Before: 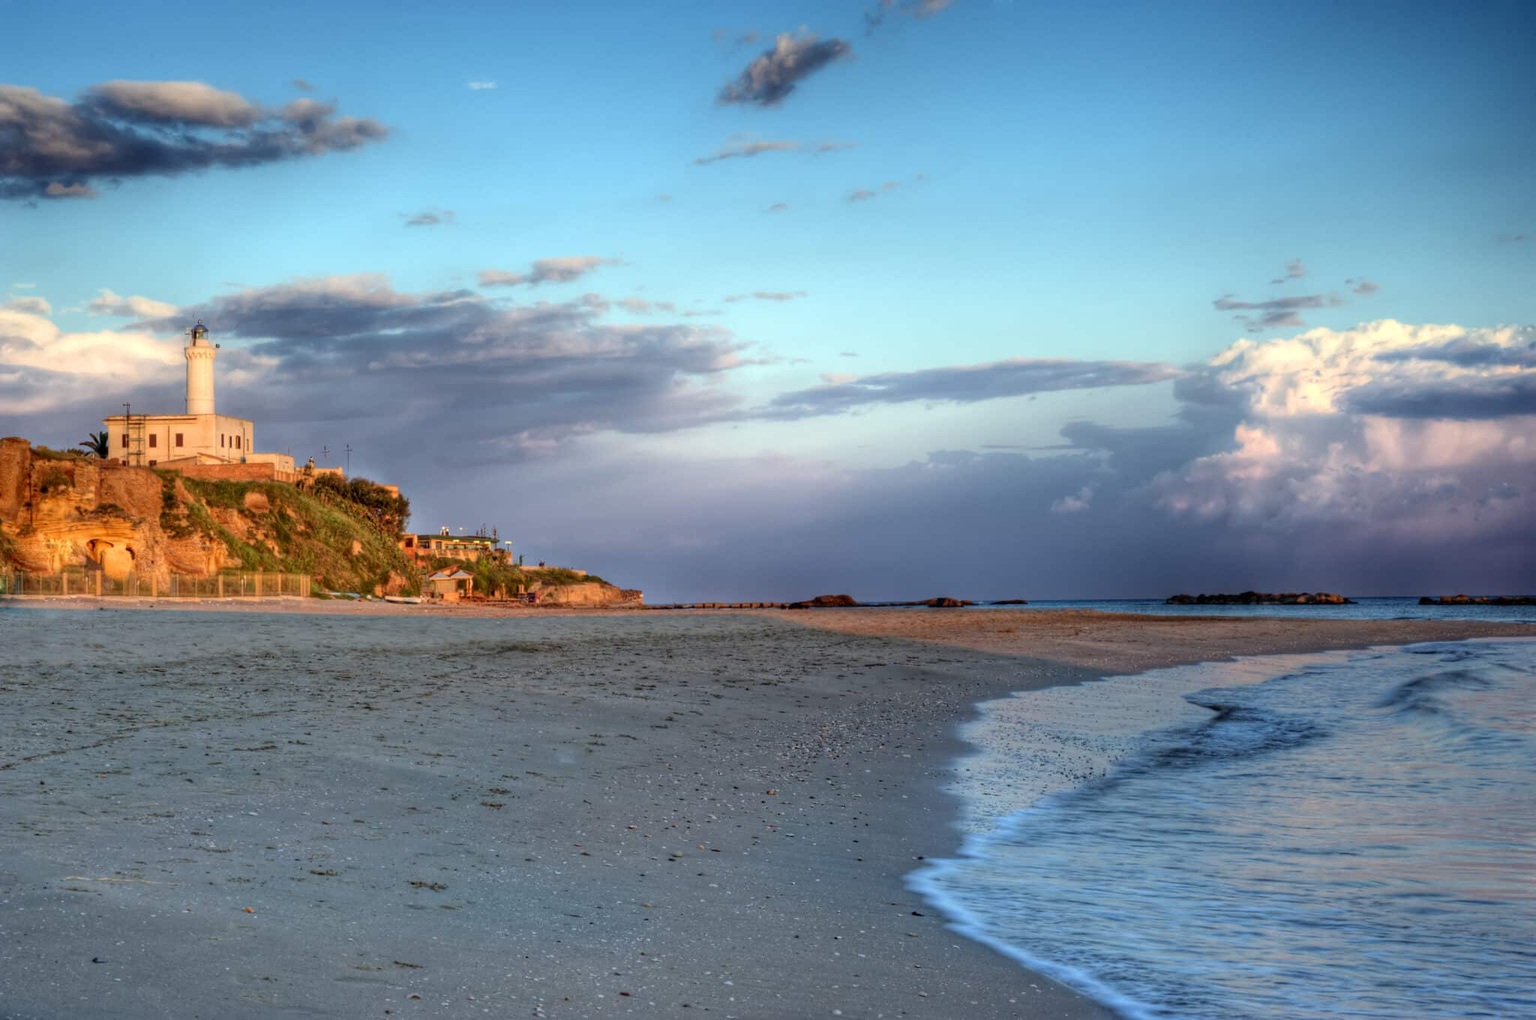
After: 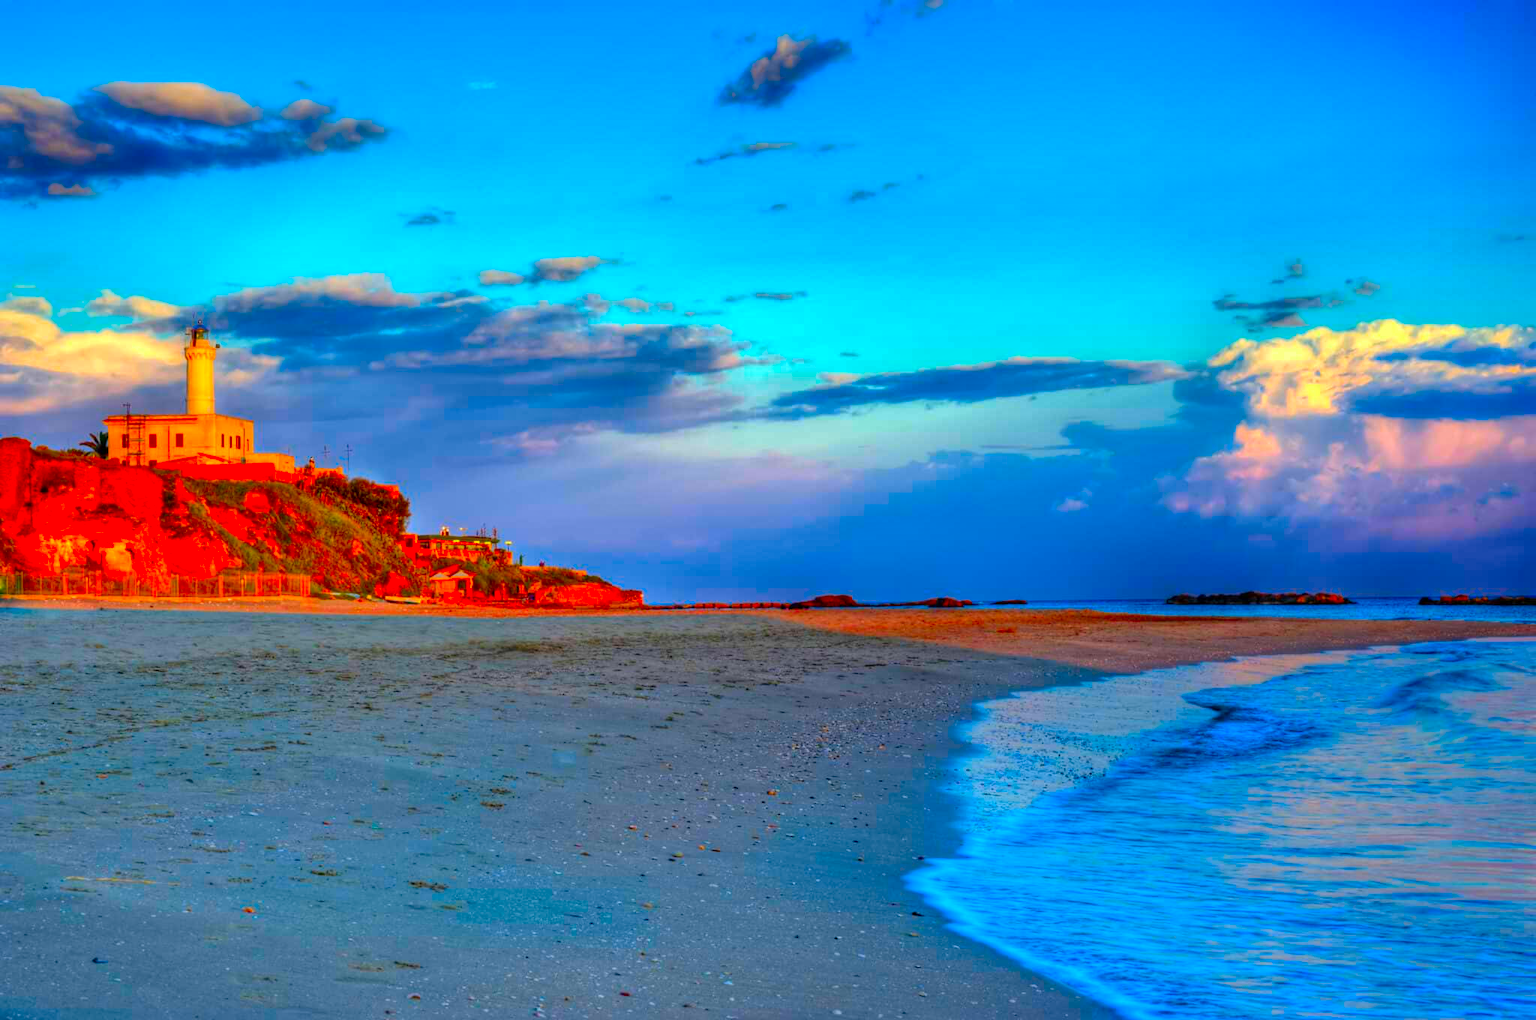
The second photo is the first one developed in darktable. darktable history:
color correction: saturation 3
shadows and highlights: radius 108.52, shadows 40.68, highlights -72.88, low approximation 0.01, soften with gaussian
